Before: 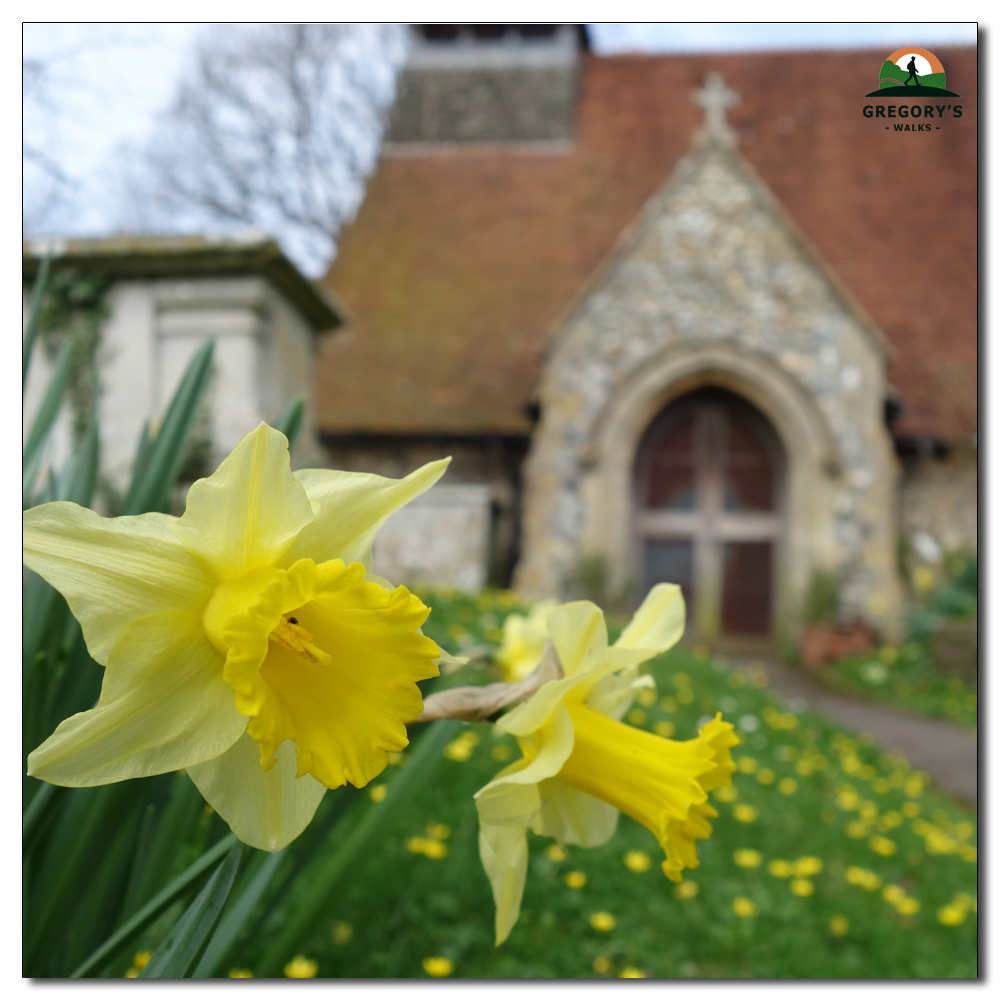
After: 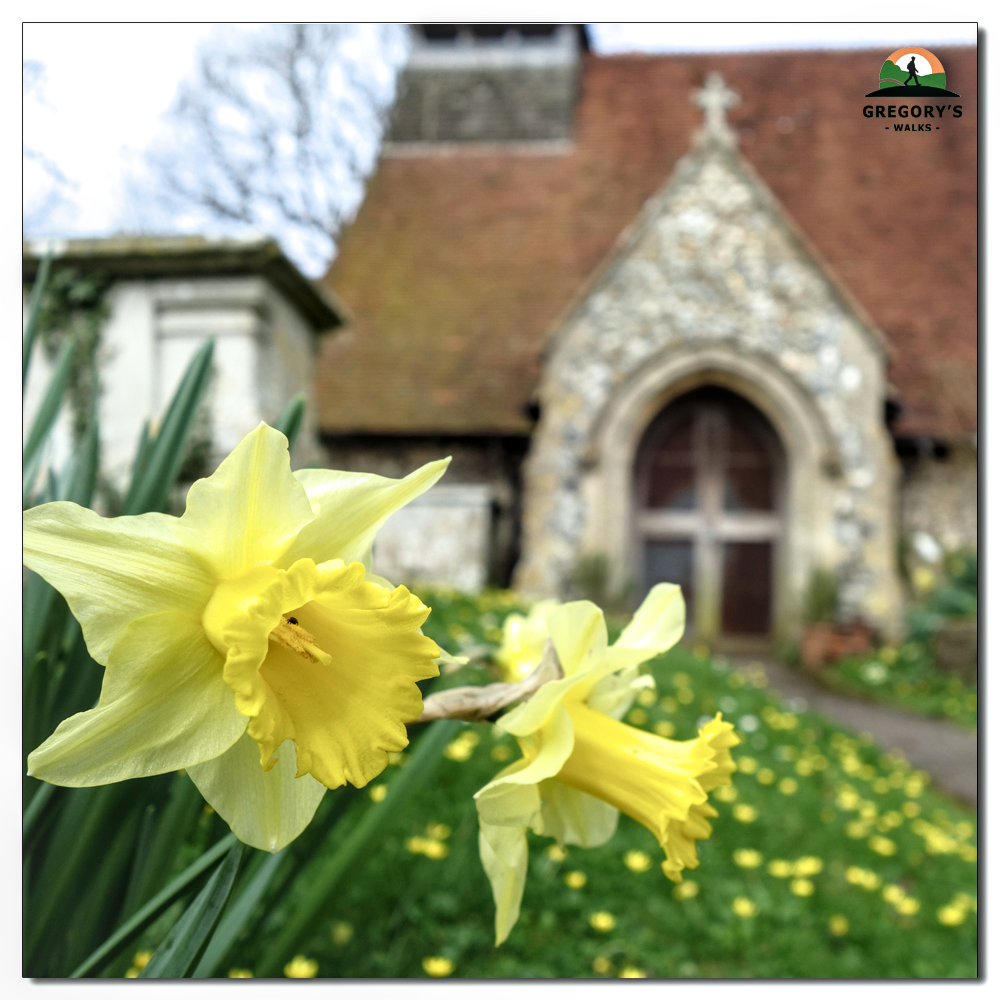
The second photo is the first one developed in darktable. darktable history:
filmic rgb: white relative exposure 2.34 EV, hardness 6.59
local contrast: on, module defaults
exposure: exposure 0.258 EV
white balance: red 0.978, blue 0.999
